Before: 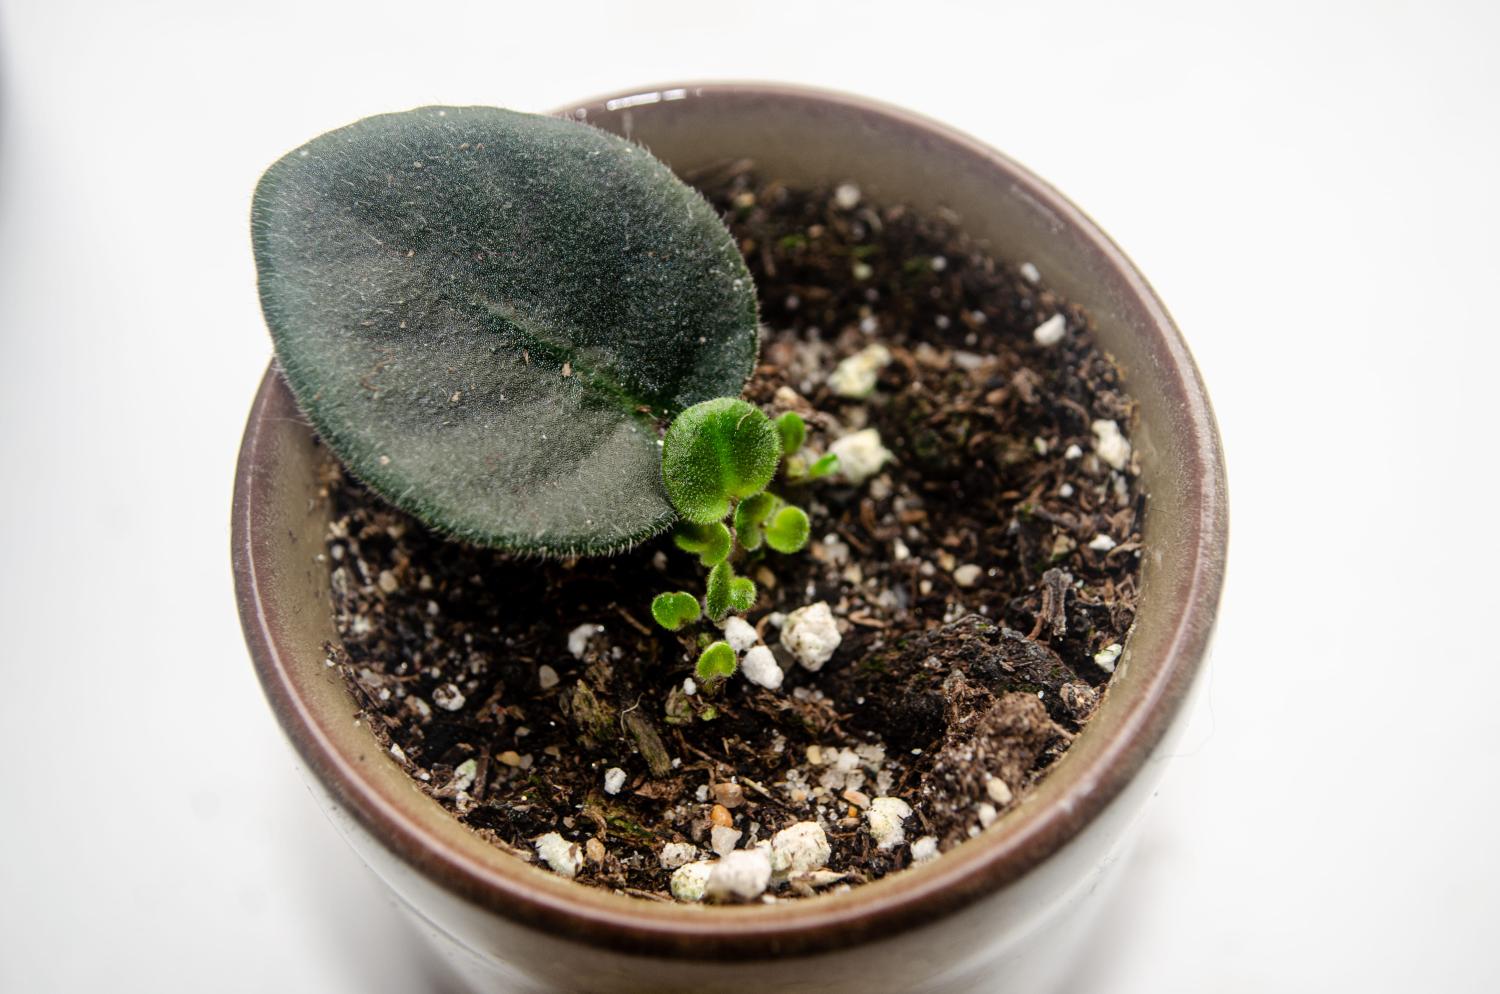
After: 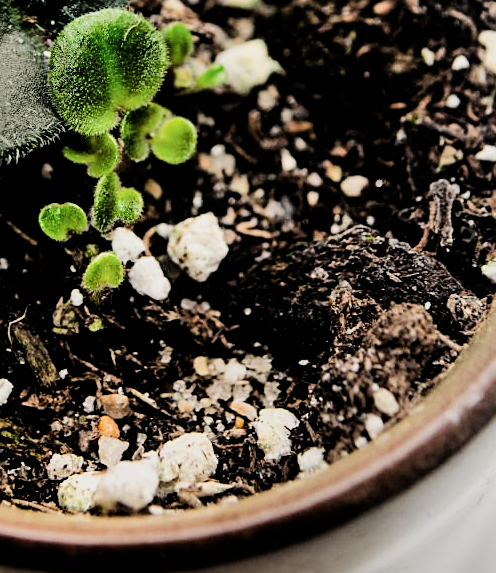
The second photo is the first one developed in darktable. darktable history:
shadows and highlights: low approximation 0.01, soften with gaussian
sharpen: on, module defaults
filmic rgb: black relative exposure -5 EV, hardness 2.88, contrast 1.4, highlights saturation mix -30%
crop: left 40.878%, top 39.176%, right 25.993%, bottom 3.081%
